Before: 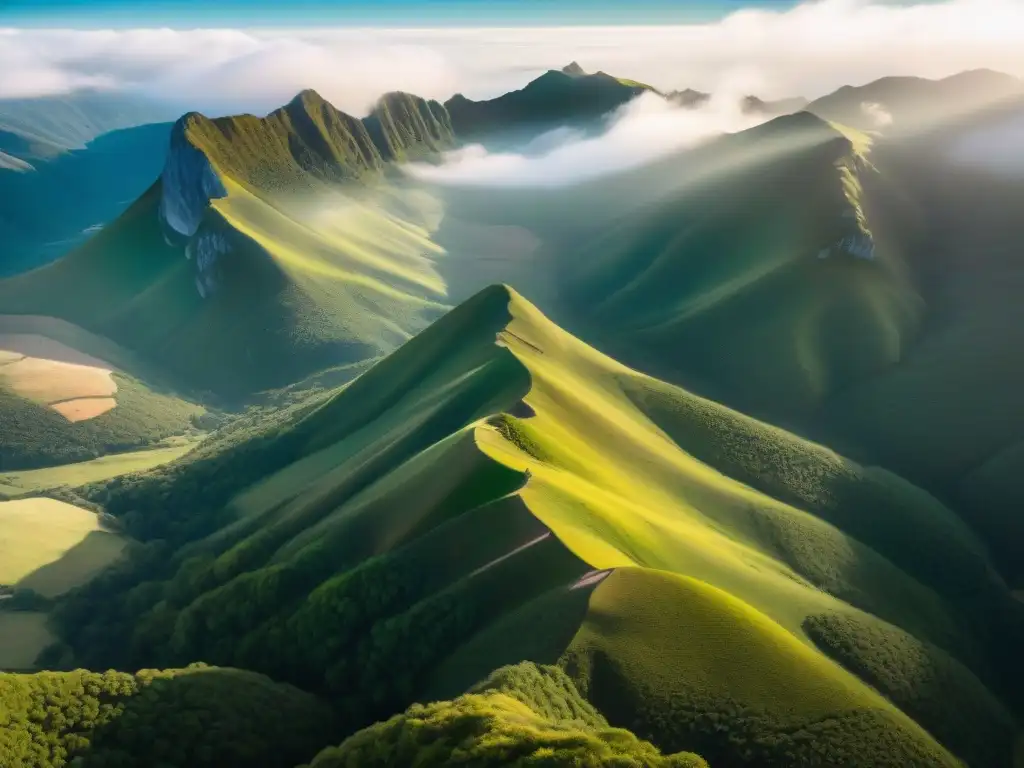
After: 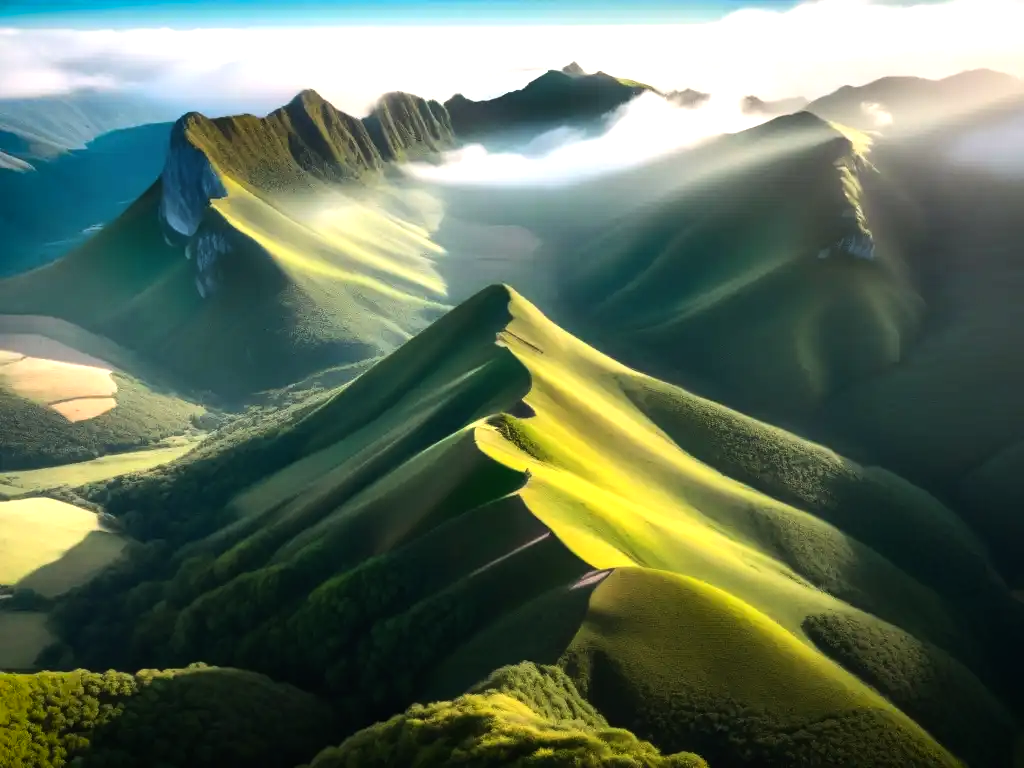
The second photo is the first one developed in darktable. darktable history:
vignetting: fall-off start 100.65%, fall-off radius 65.01%, saturation 0.382, automatic ratio true
tone equalizer: -8 EV -0.736 EV, -7 EV -0.727 EV, -6 EV -0.594 EV, -5 EV -0.369 EV, -3 EV 0.377 EV, -2 EV 0.6 EV, -1 EV 0.694 EV, +0 EV 0.742 EV, edges refinement/feathering 500, mask exposure compensation -1.57 EV, preserve details no
